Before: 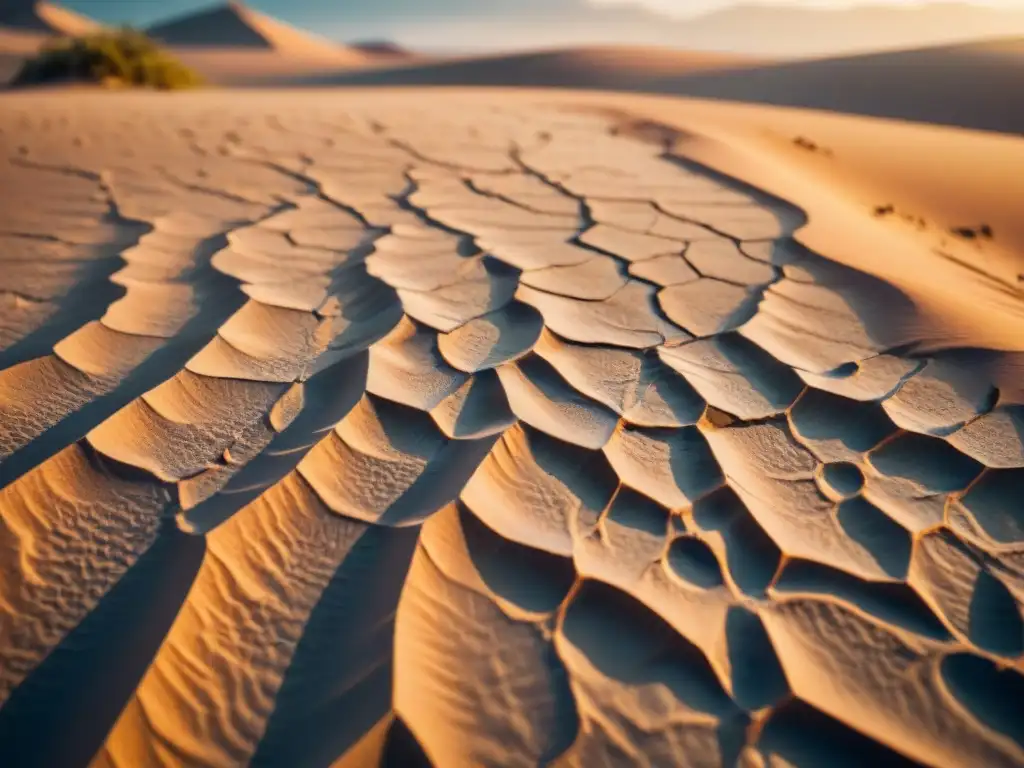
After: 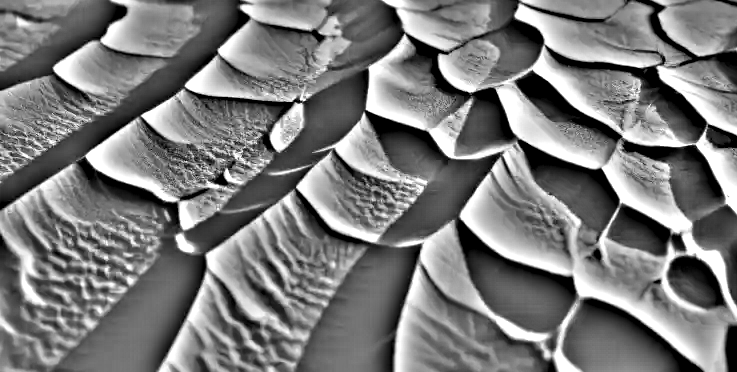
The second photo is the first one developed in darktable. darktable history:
tone equalizer: -8 EV -0.417 EV, -7 EV -0.389 EV, -6 EV -0.333 EV, -5 EV -0.222 EV, -3 EV 0.222 EV, -2 EV 0.333 EV, -1 EV 0.389 EV, +0 EV 0.417 EV, edges refinement/feathering 500, mask exposure compensation -1.57 EV, preserve details no
highpass: on, module defaults
crop: top 36.498%, right 27.964%, bottom 14.995%
